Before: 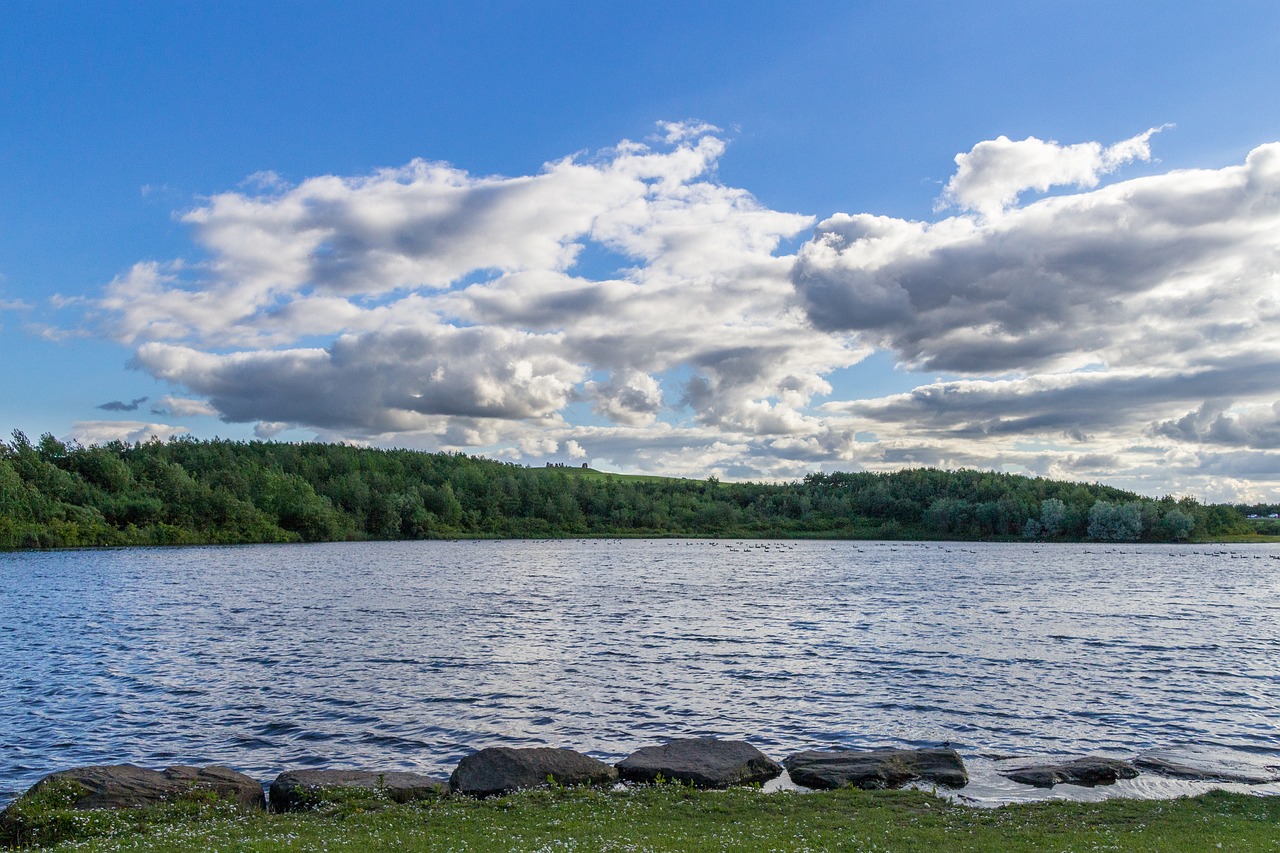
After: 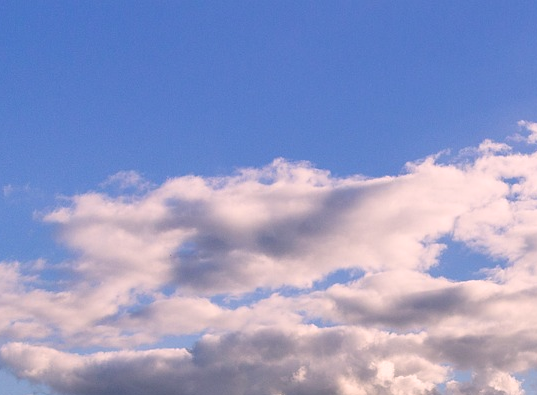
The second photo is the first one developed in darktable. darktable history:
color correction: highlights a* 12.23, highlights b* 5.41
crop and rotate: left 10.817%, top 0.062%, right 47.194%, bottom 53.626%
